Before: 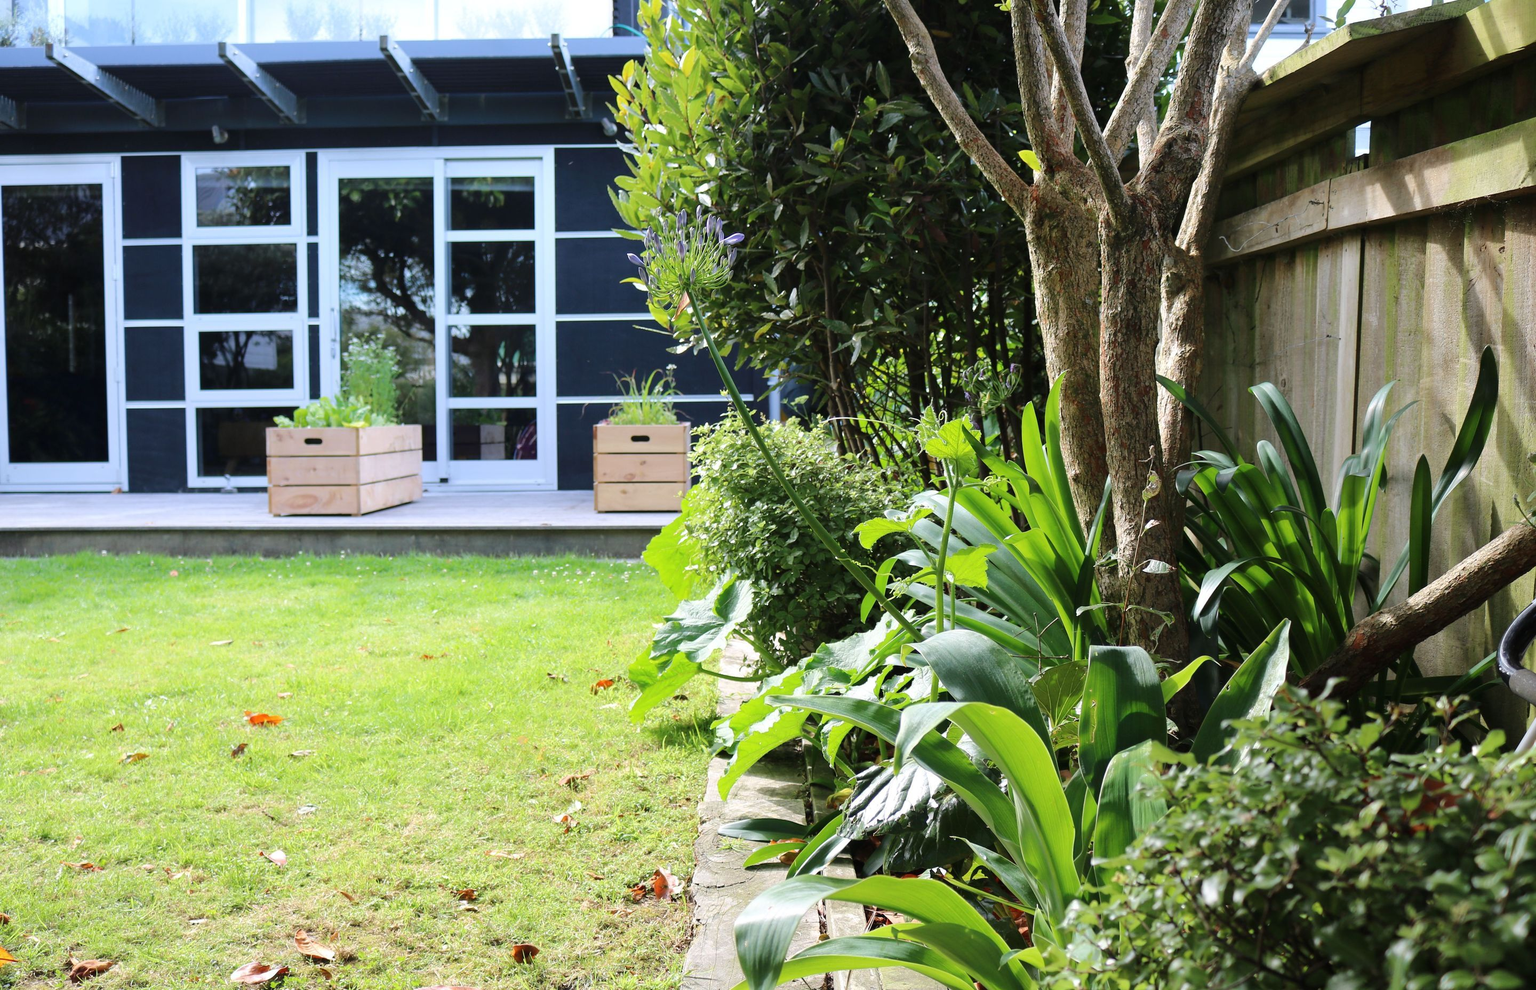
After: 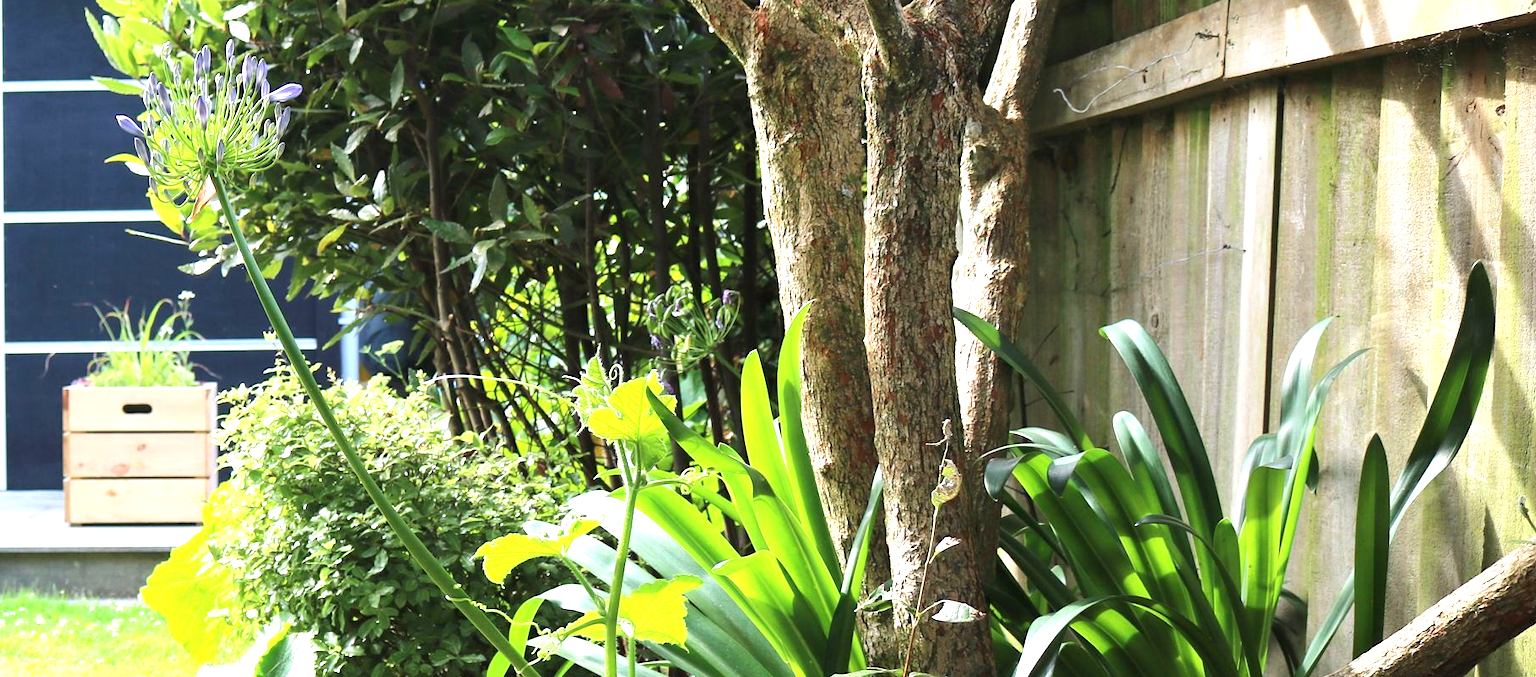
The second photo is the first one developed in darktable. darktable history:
crop: left 36.073%, top 18.23%, right 0.701%, bottom 38.495%
exposure: exposure 1.136 EV, compensate highlight preservation false
